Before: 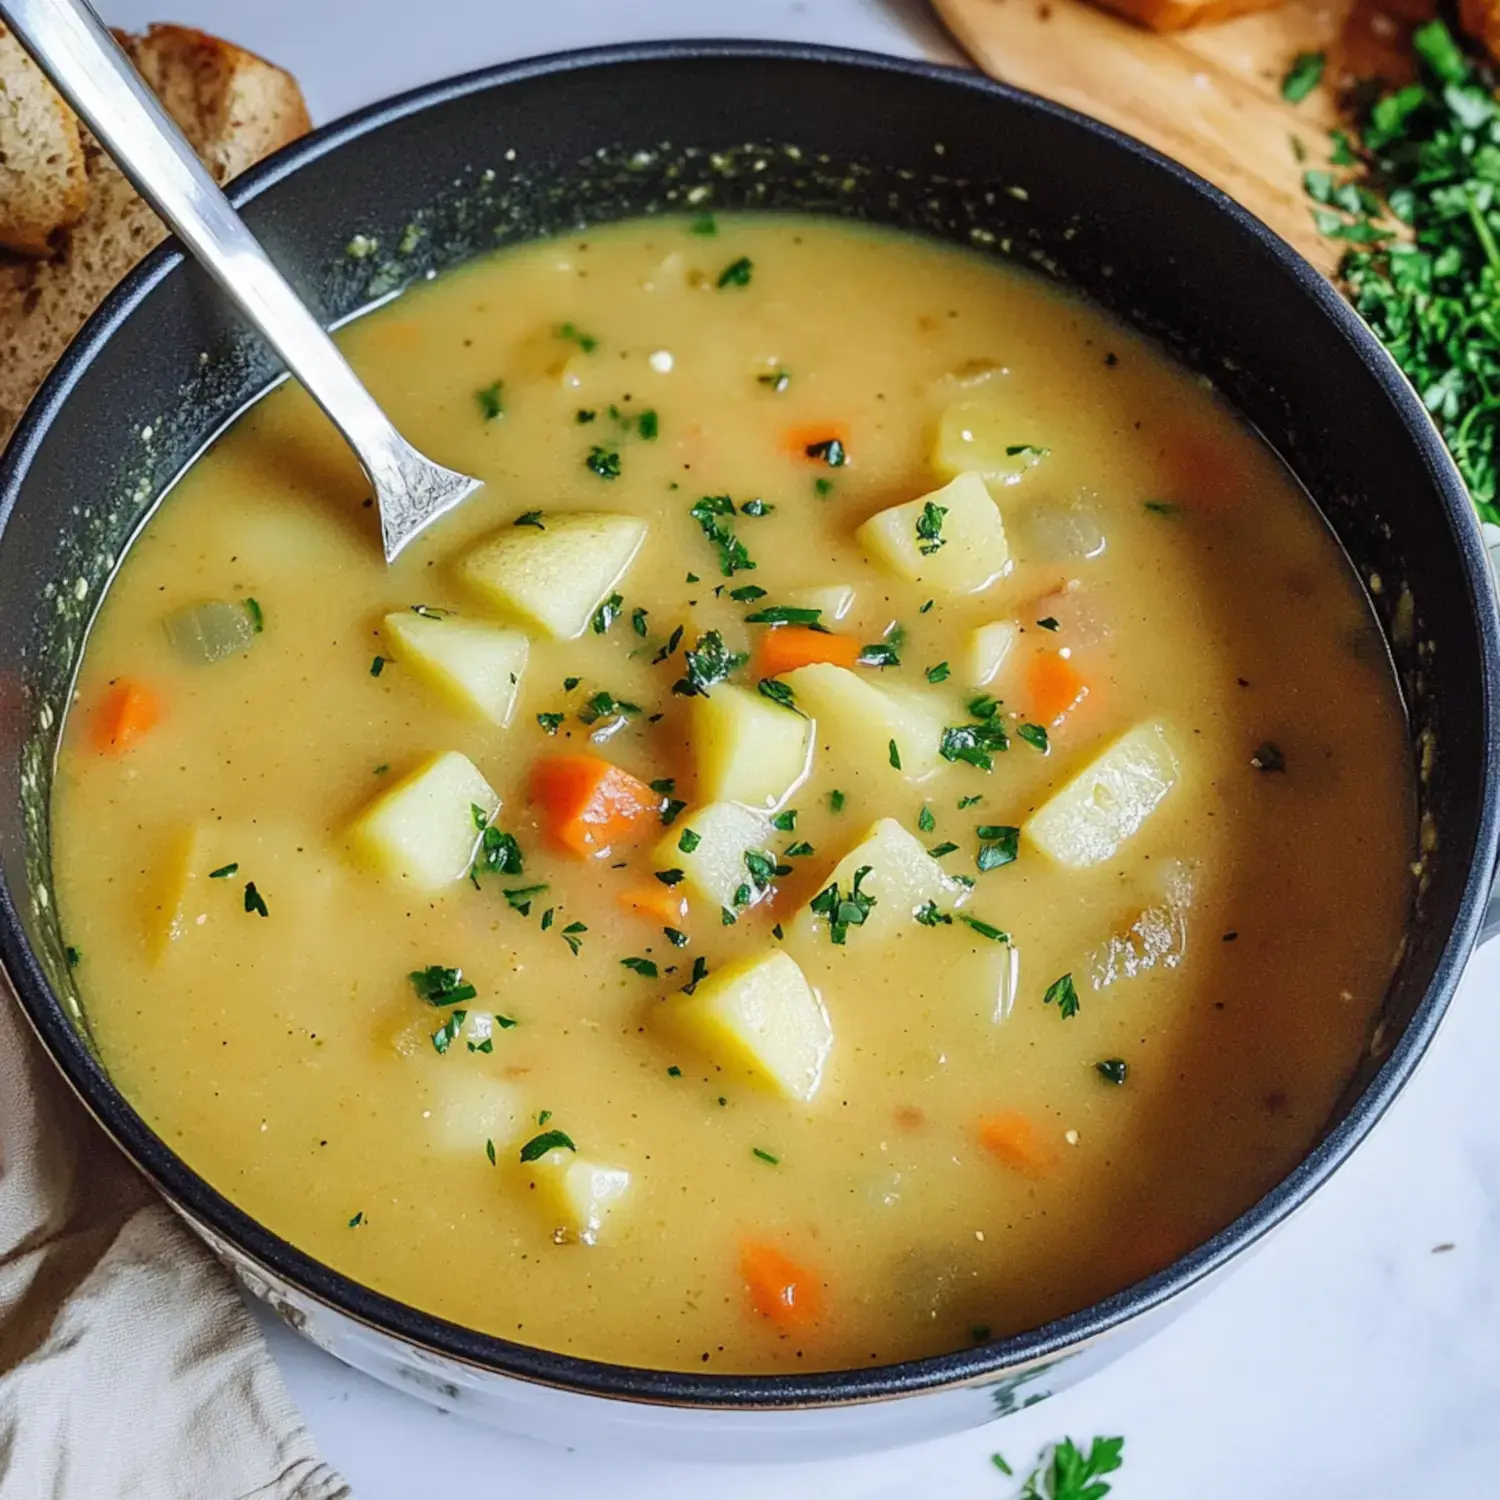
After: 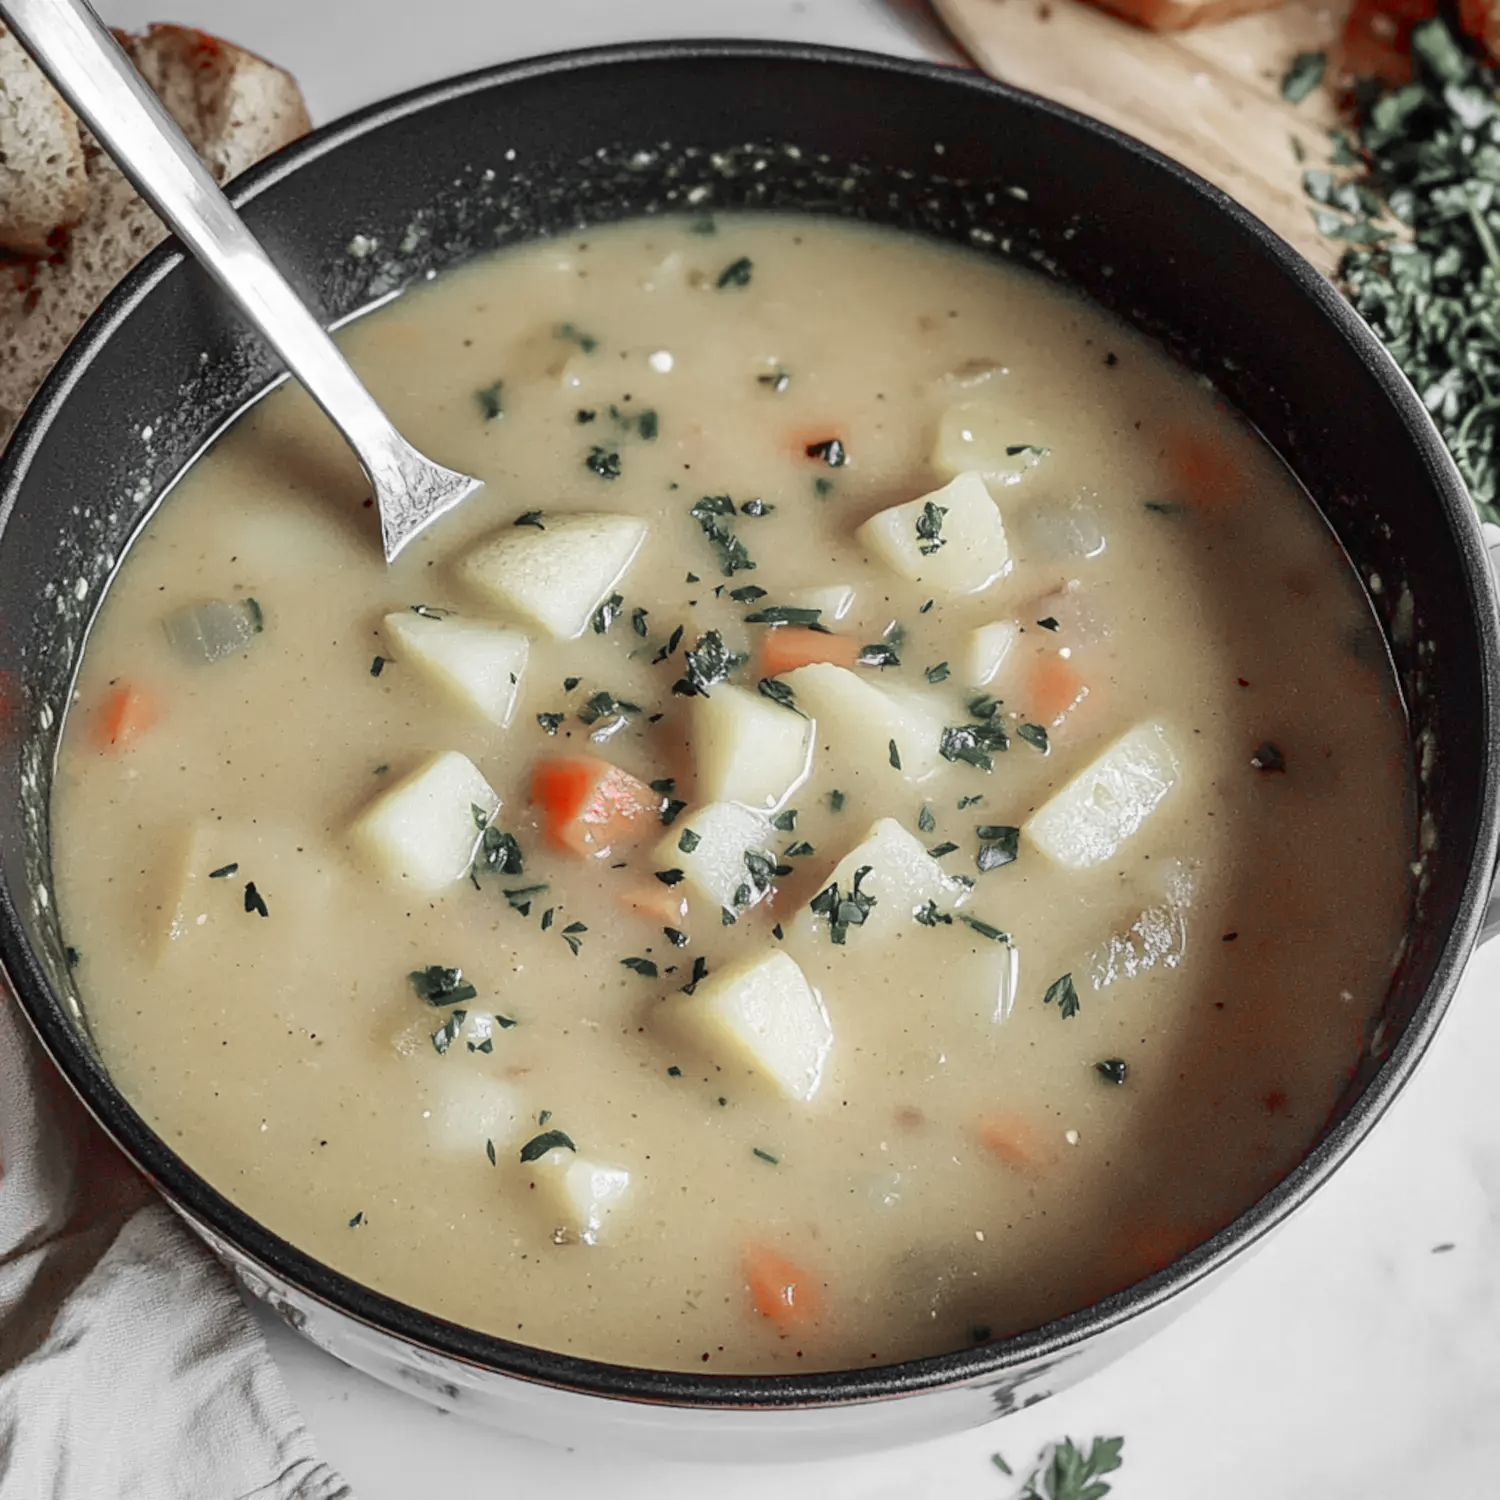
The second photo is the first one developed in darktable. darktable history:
color zones: curves: ch1 [(0, 0.831) (0.08, 0.771) (0.157, 0.268) (0.241, 0.207) (0.562, -0.005) (0.714, -0.013) (0.876, 0.01) (1, 0.831)]
